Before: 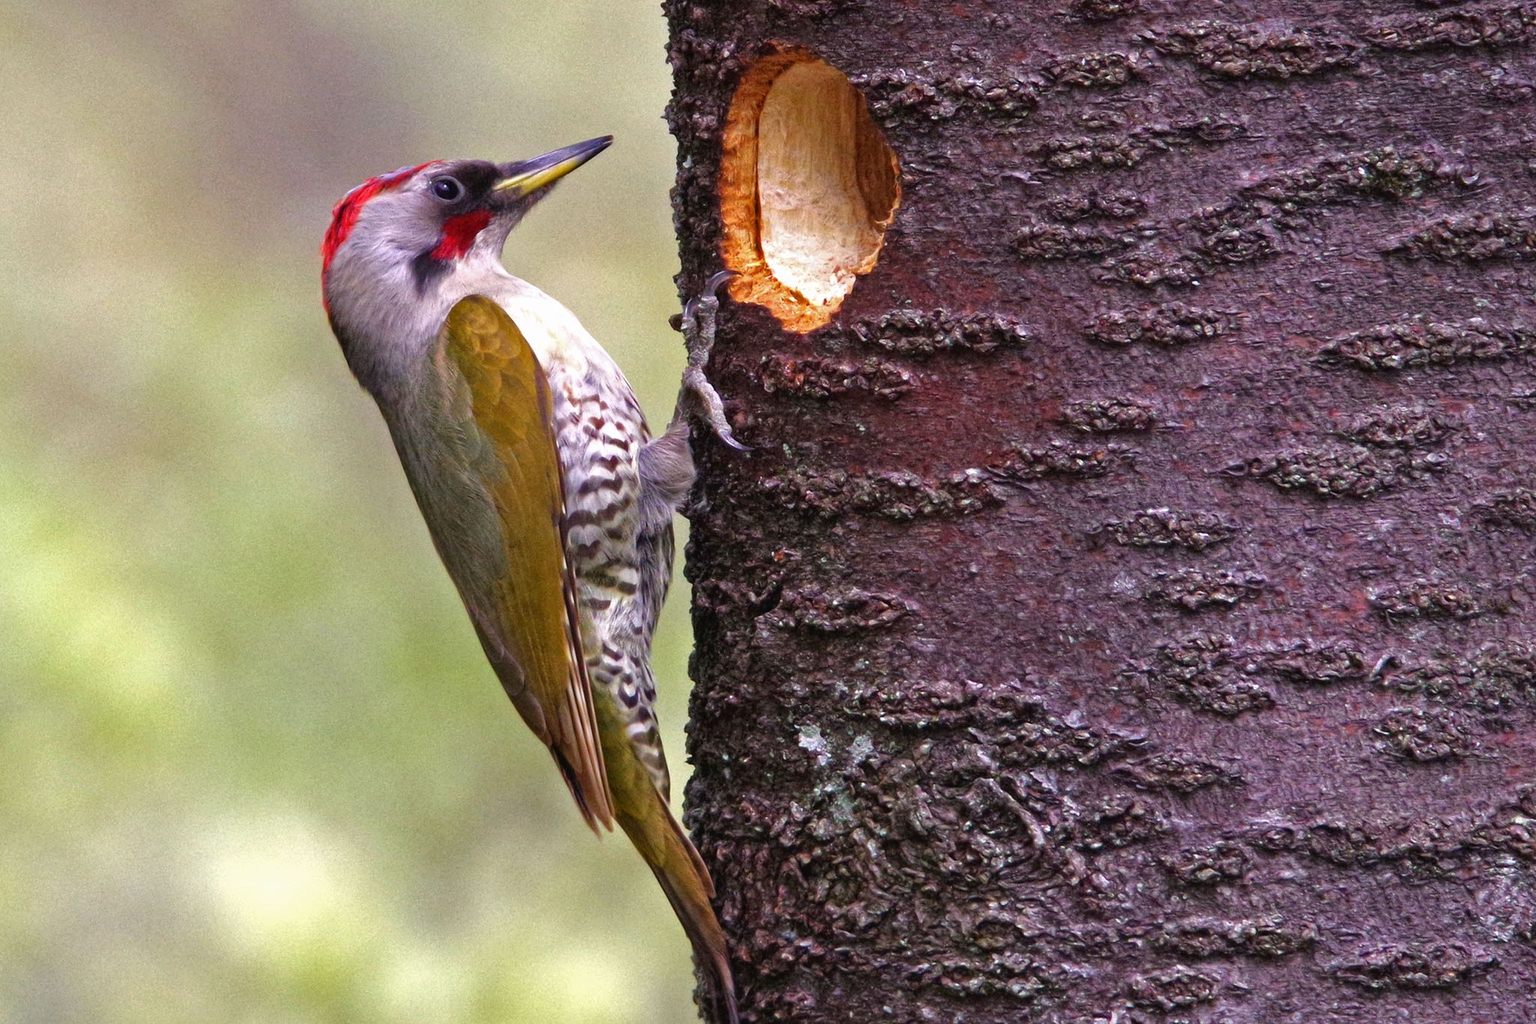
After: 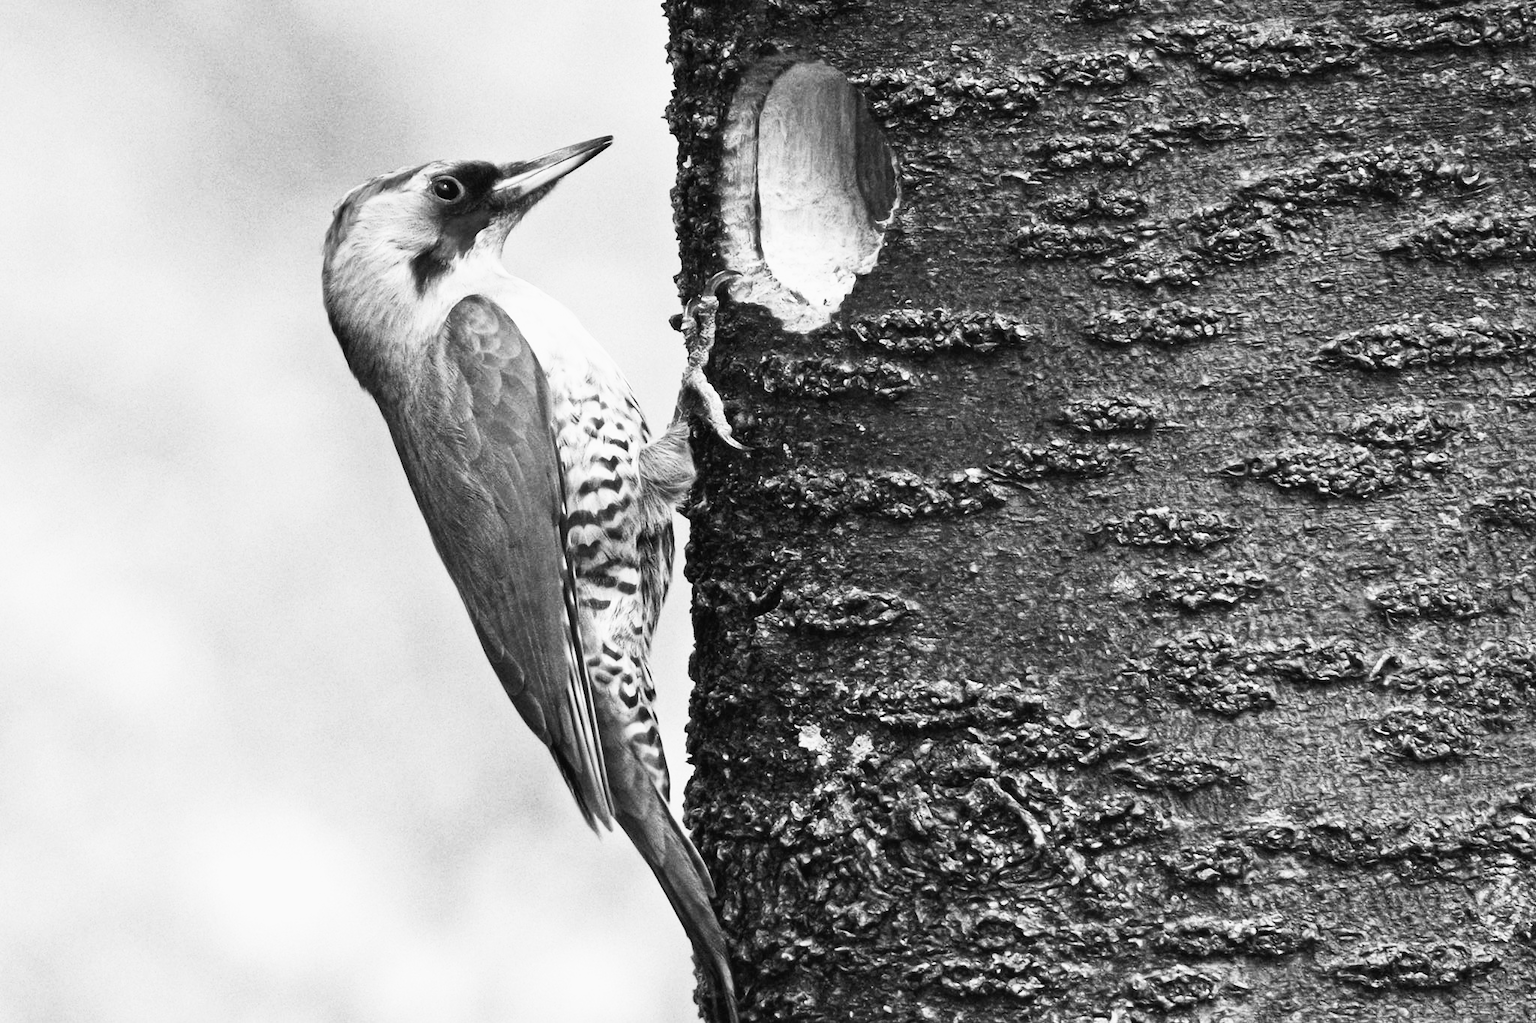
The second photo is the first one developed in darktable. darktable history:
color balance rgb: perceptual saturation grading › global saturation 20%, global vibrance 20%
filmic rgb: hardness 4.17
contrast brightness saturation: contrast 0.53, brightness 0.47, saturation -1
